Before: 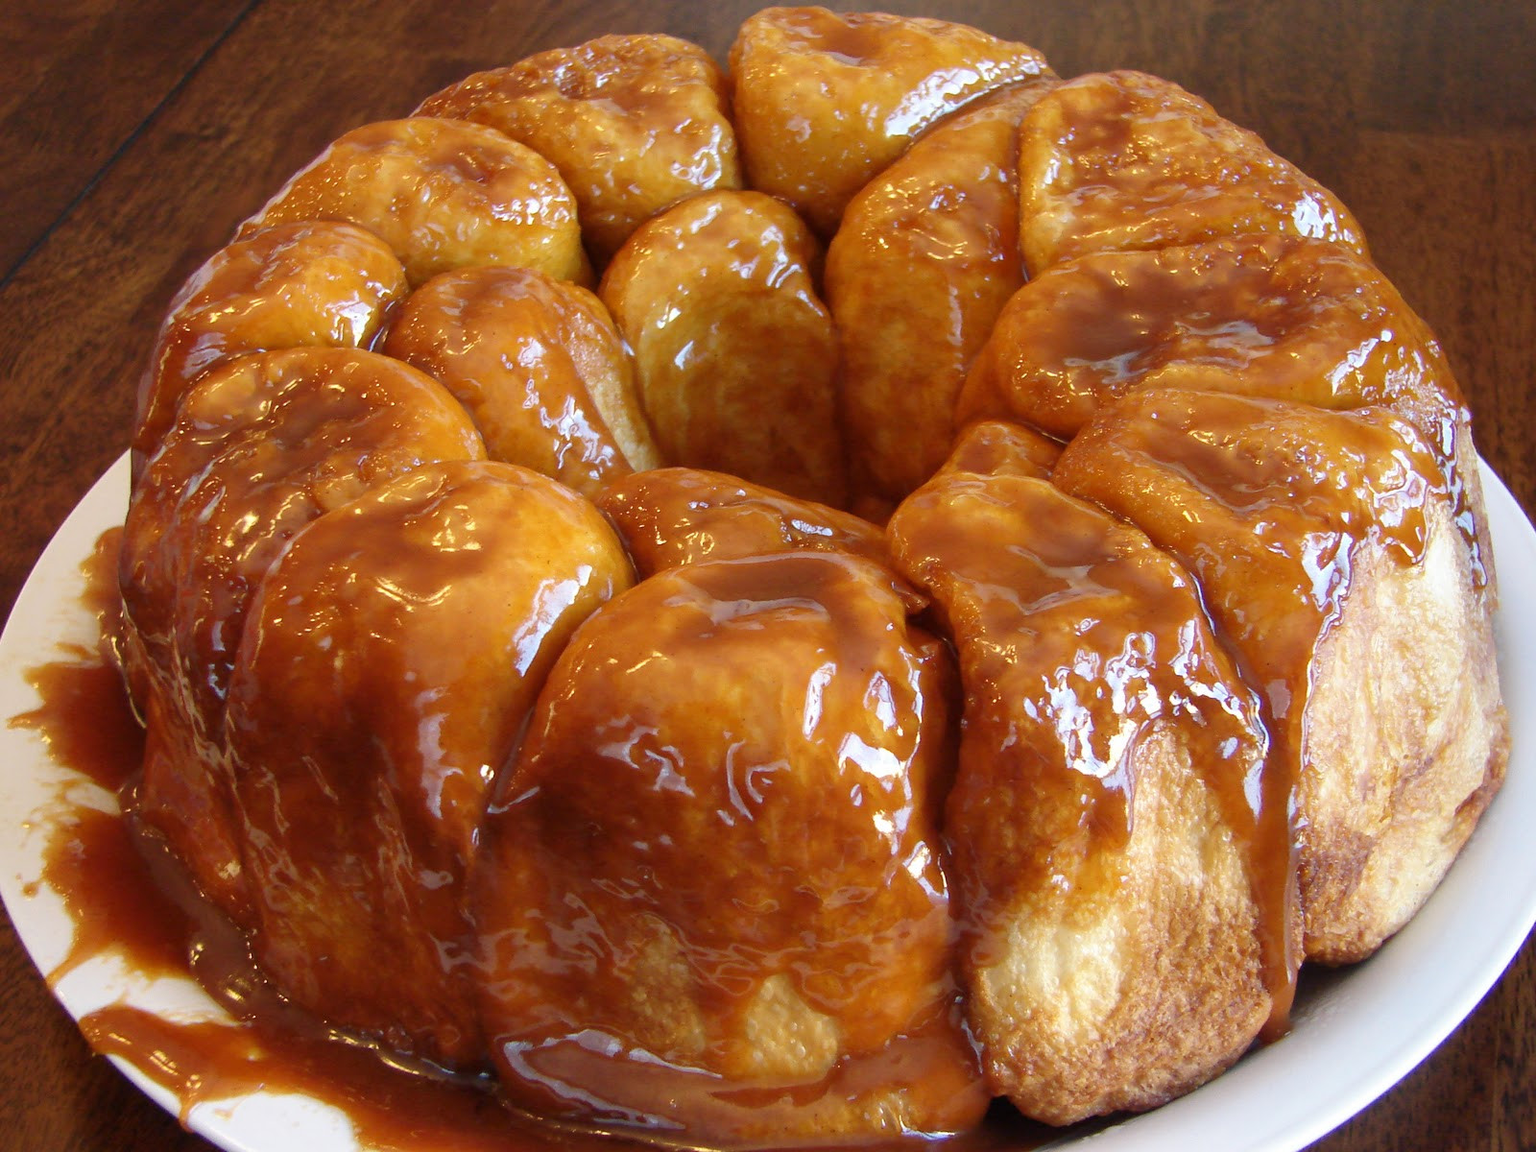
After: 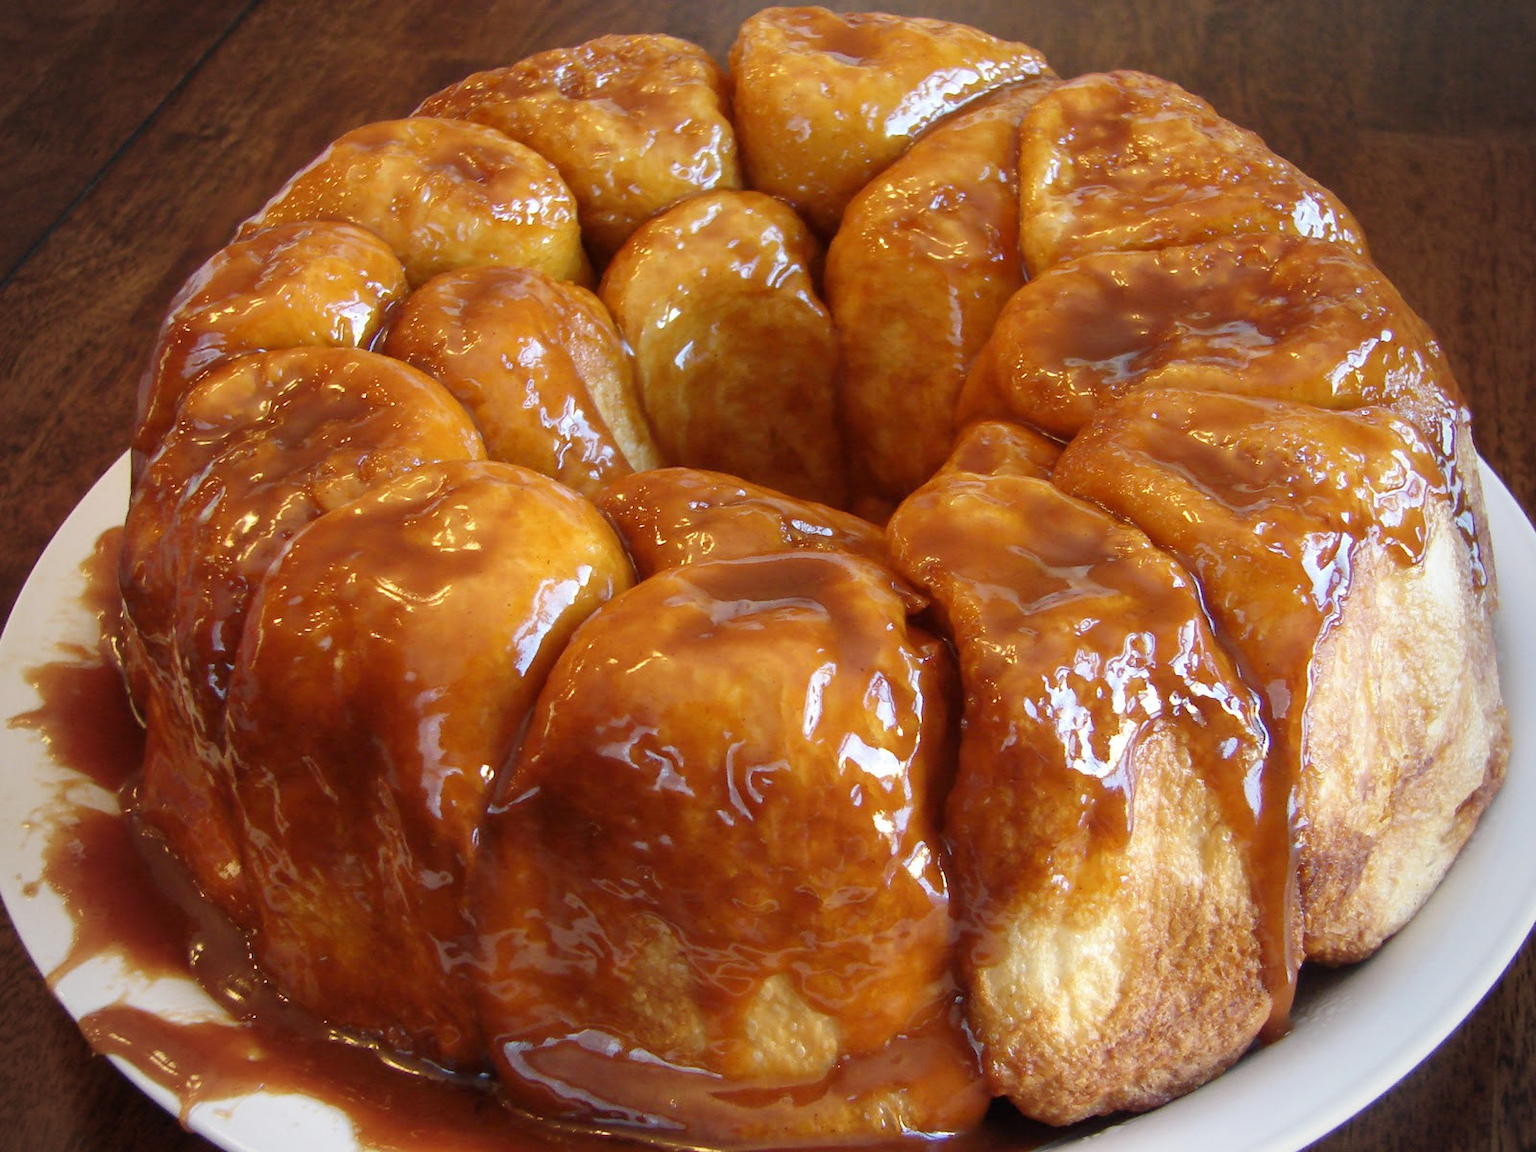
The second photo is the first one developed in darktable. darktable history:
vignetting: fall-off radius 60.66%
